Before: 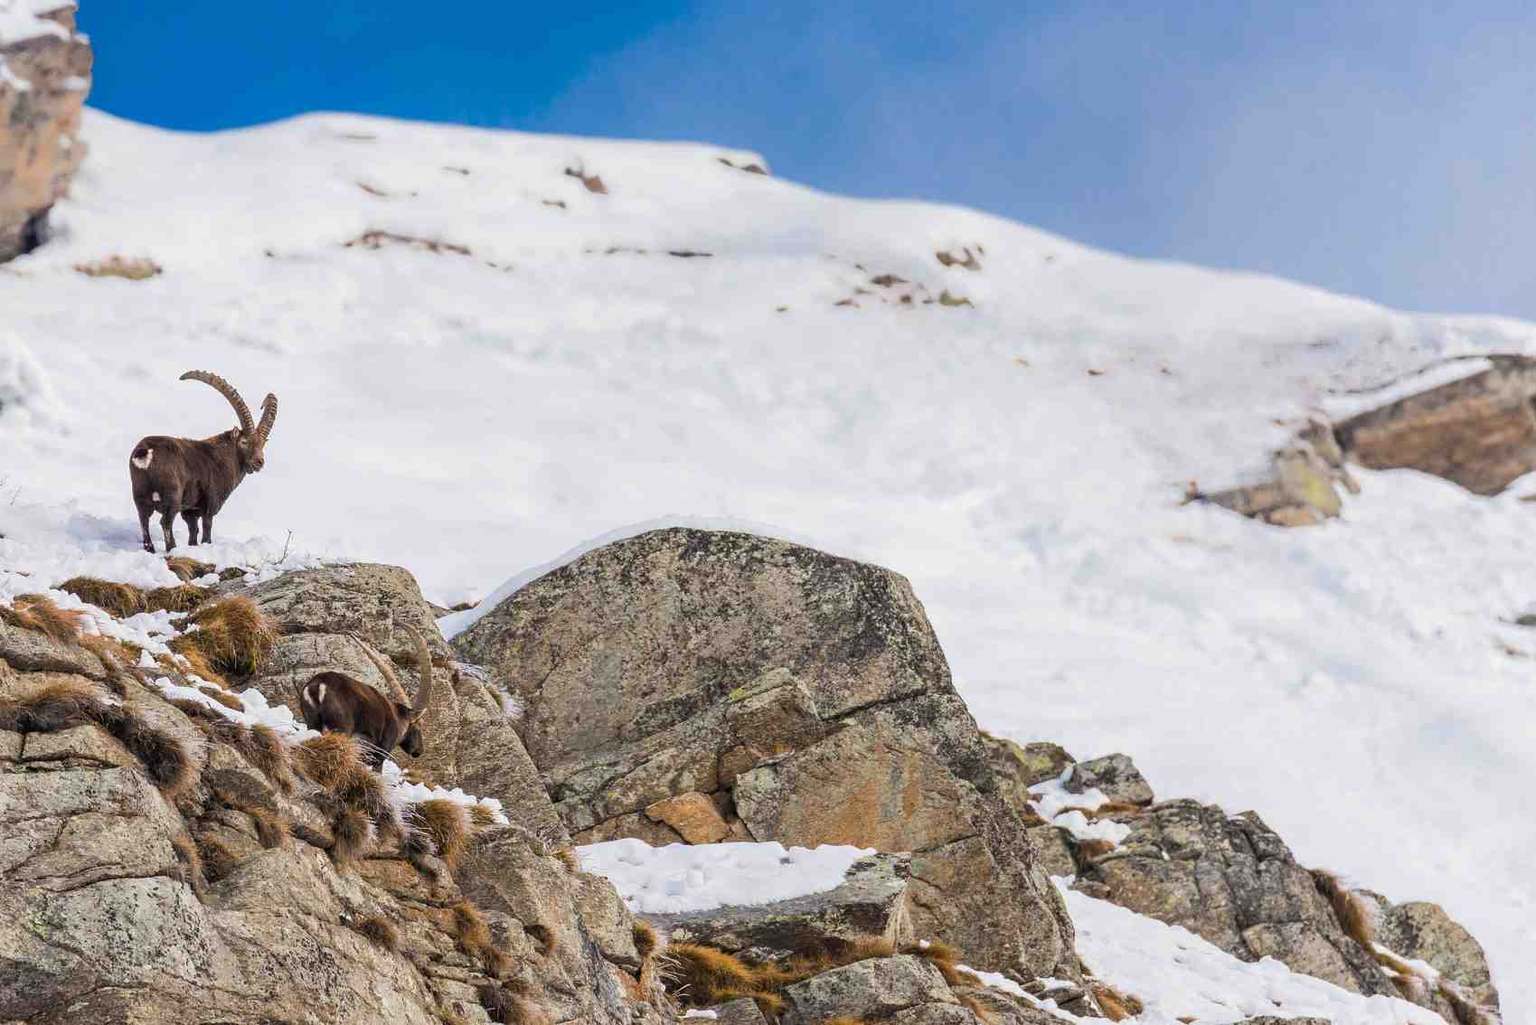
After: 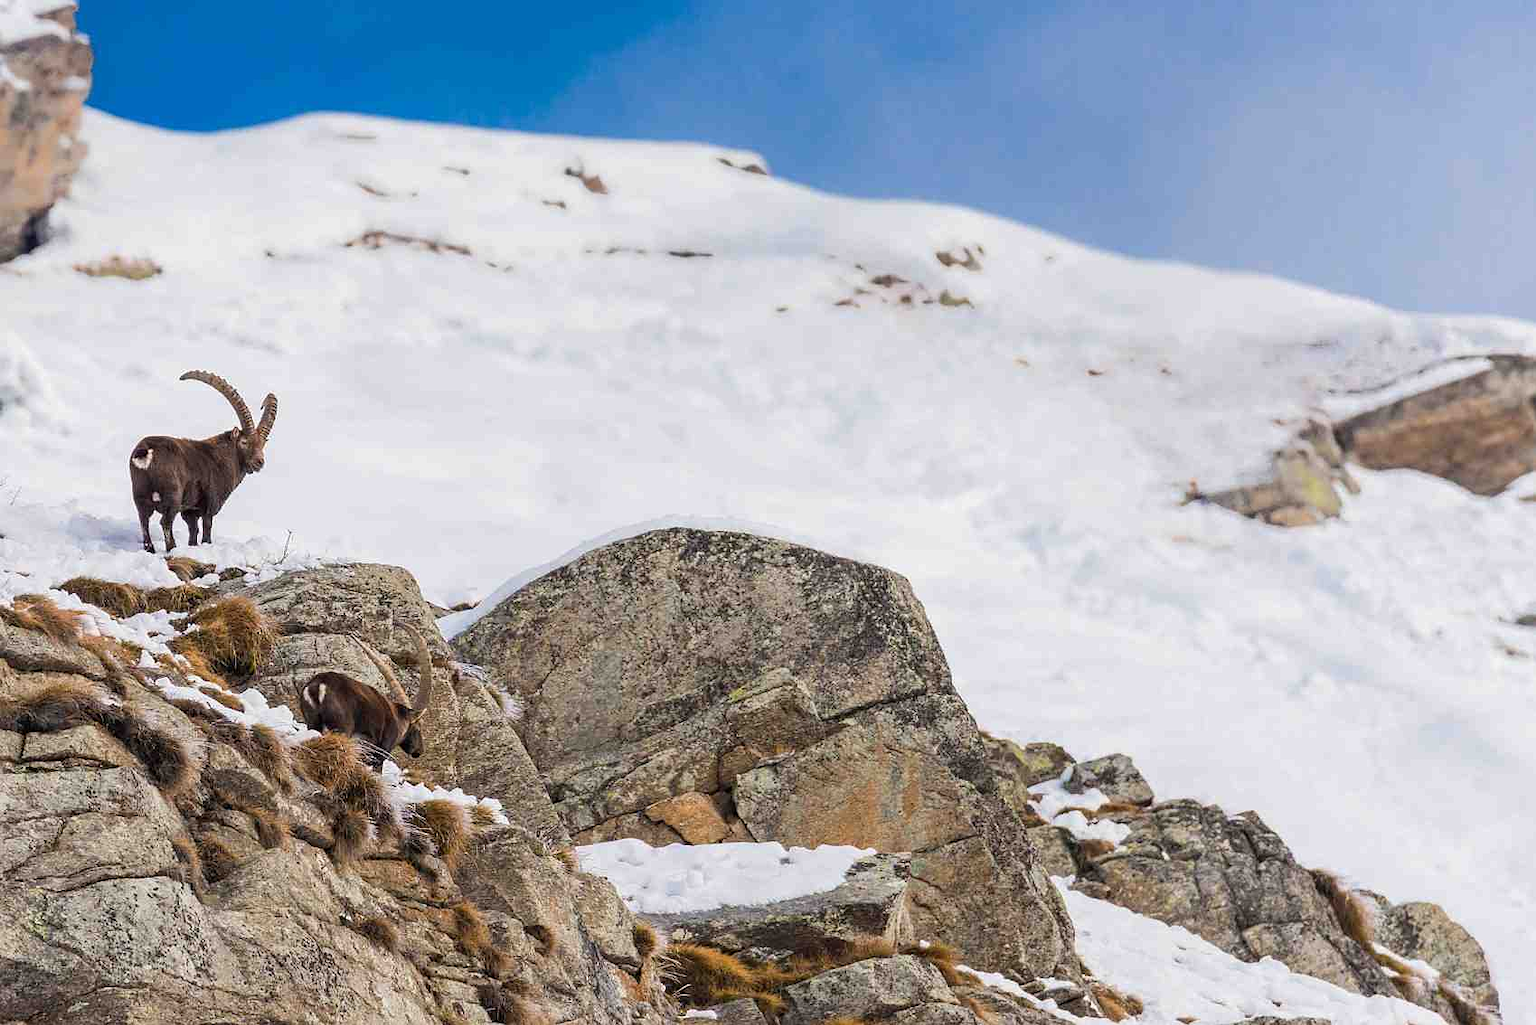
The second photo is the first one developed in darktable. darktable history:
sharpen: radius 1.296, amount 0.306, threshold 0.242
